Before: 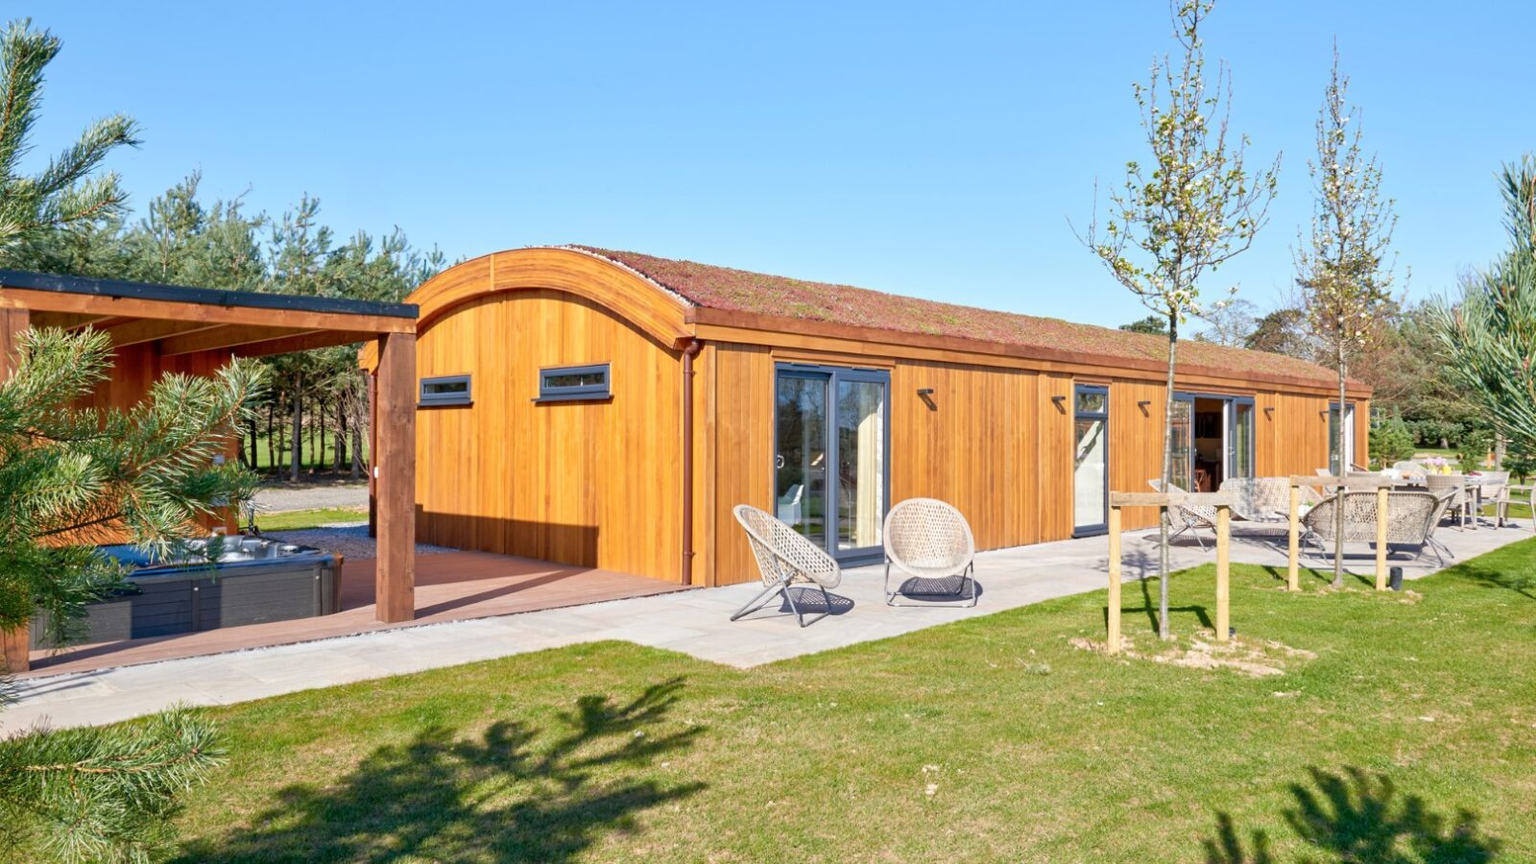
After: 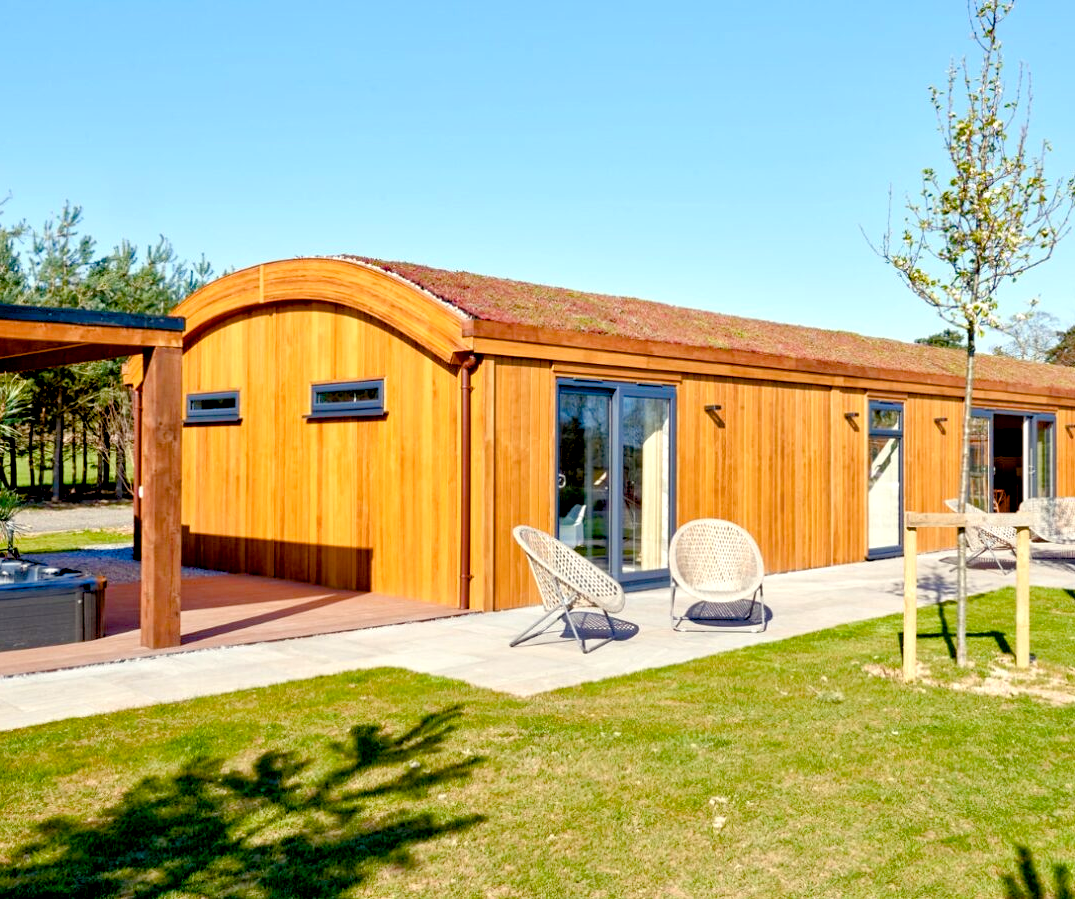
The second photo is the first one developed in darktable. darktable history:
crop and rotate: left 15.688%, right 17.079%
color balance rgb: highlights gain › luminance 6.244%, highlights gain › chroma 2.607%, highlights gain › hue 88.2°, perceptual saturation grading › global saturation 20%, perceptual saturation grading › highlights -25.909%, perceptual saturation grading › shadows 49.848%
exposure: black level correction 0.026, exposure 0.186 EV, compensate exposure bias true, compensate highlight preservation false
